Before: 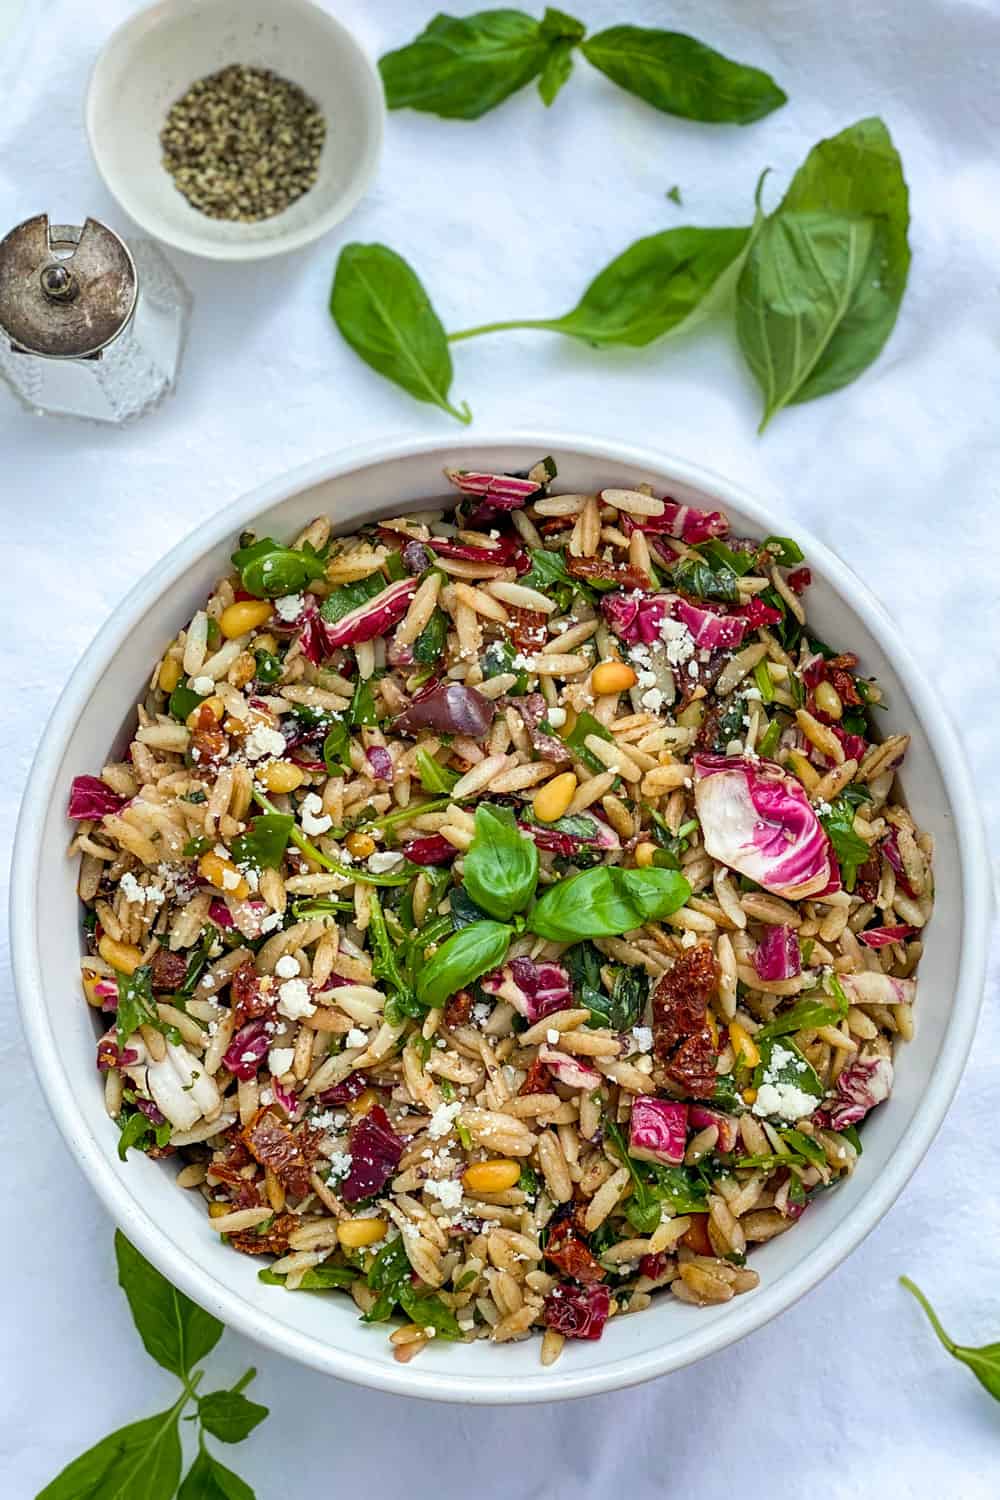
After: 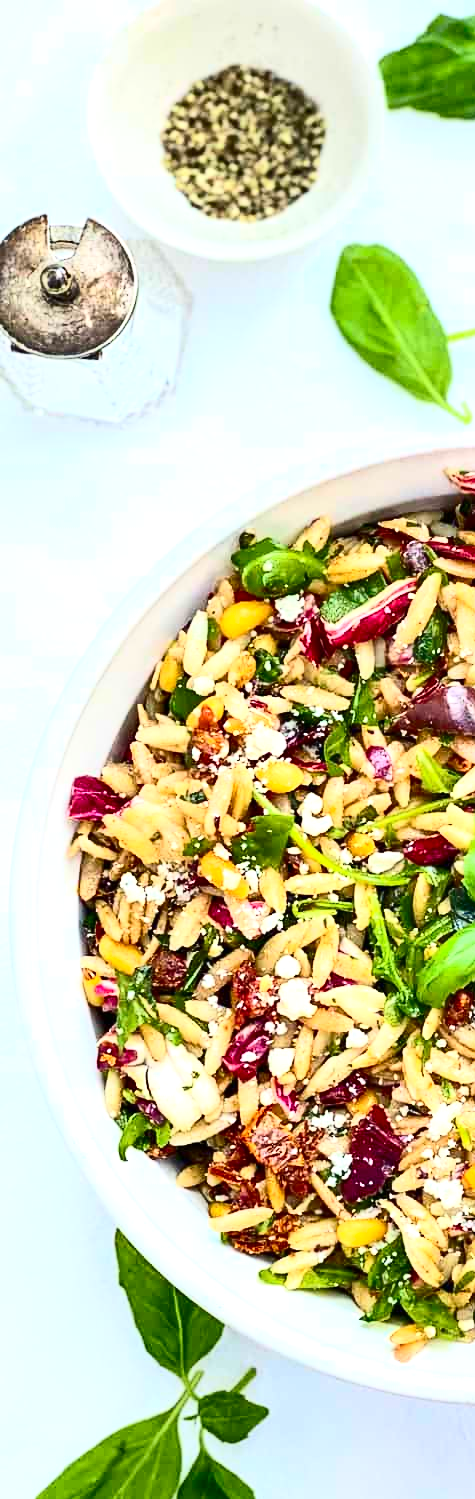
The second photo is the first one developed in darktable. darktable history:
crop and rotate: left 0.044%, top 0%, right 52.428%
contrast brightness saturation: contrast 0.407, brightness 0.103, saturation 0.208
exposure: black level correction 0, exposure 0.699 EV, compensate highlight preservation false
